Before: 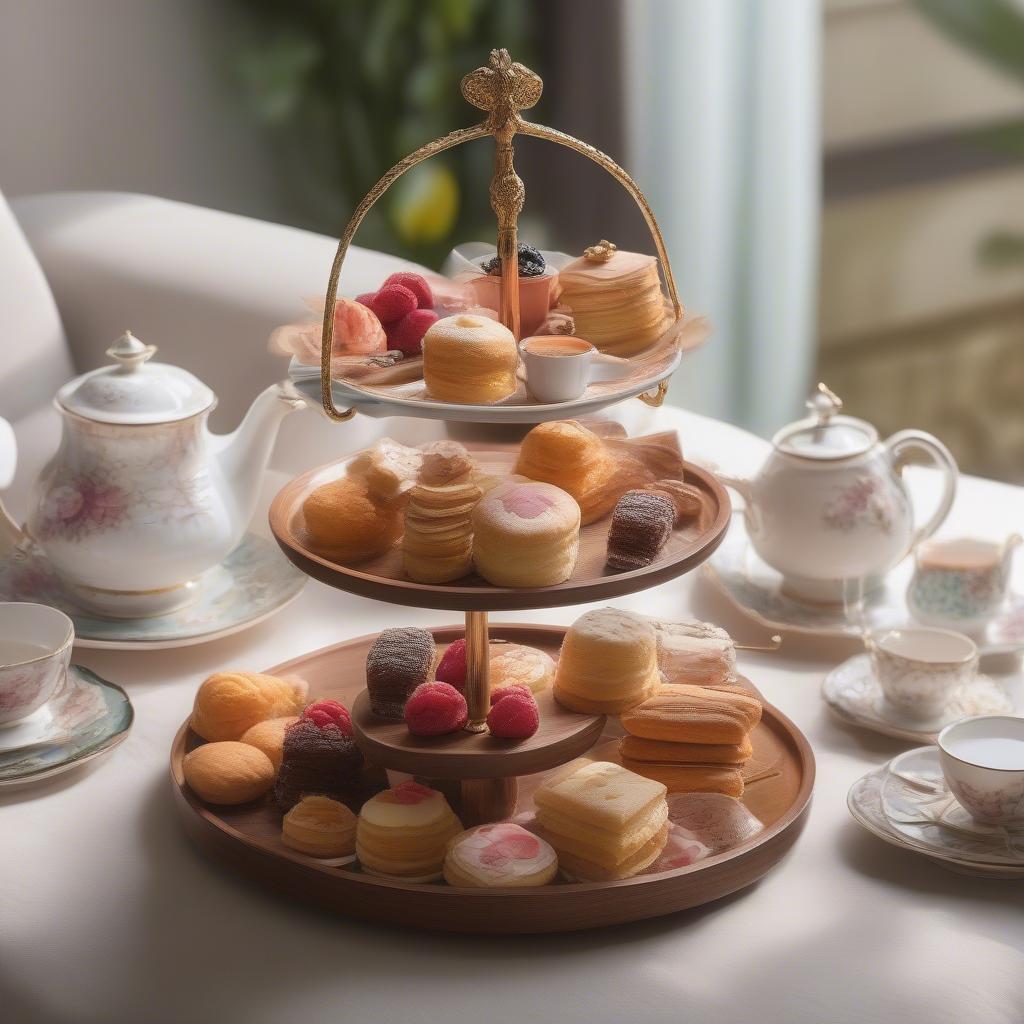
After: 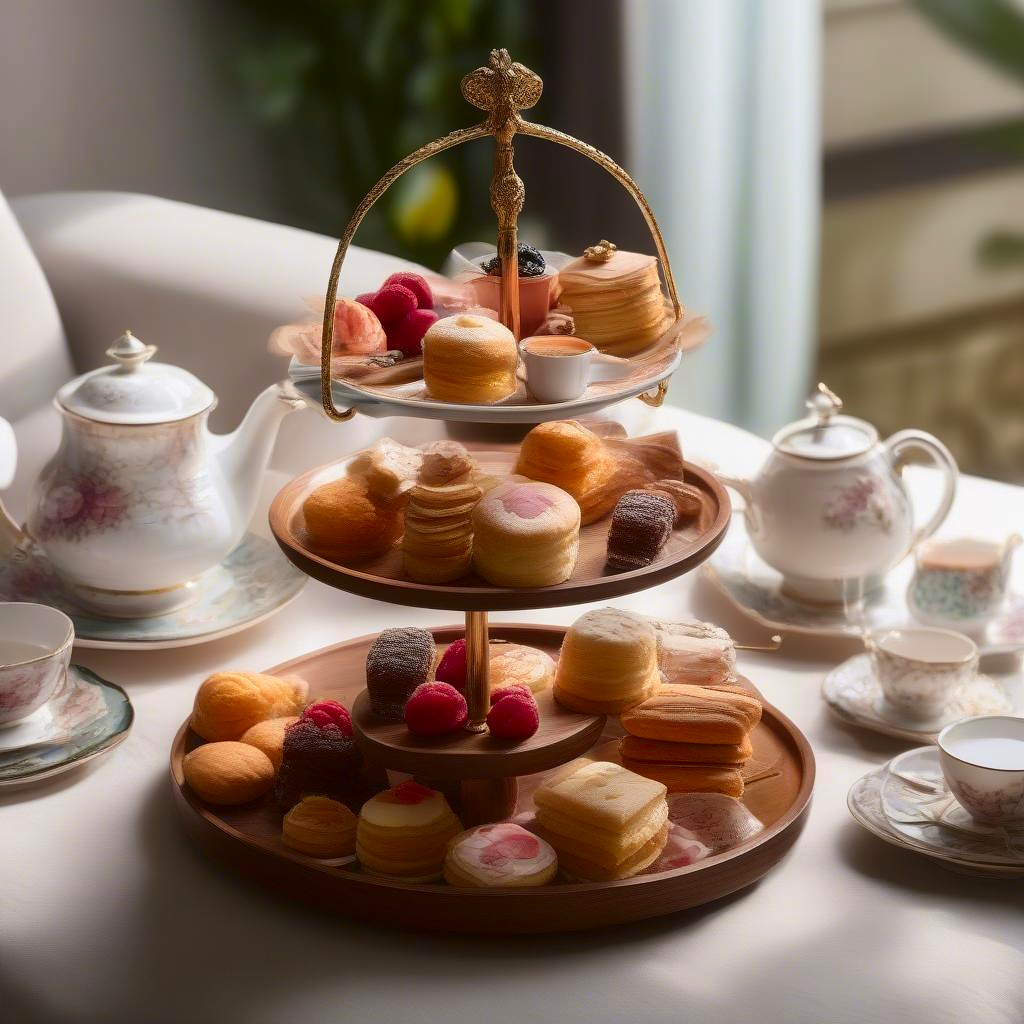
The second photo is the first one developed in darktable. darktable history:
contrast brightness saturation: contrast 0.188, brightness -0.105, saturation 0.207
